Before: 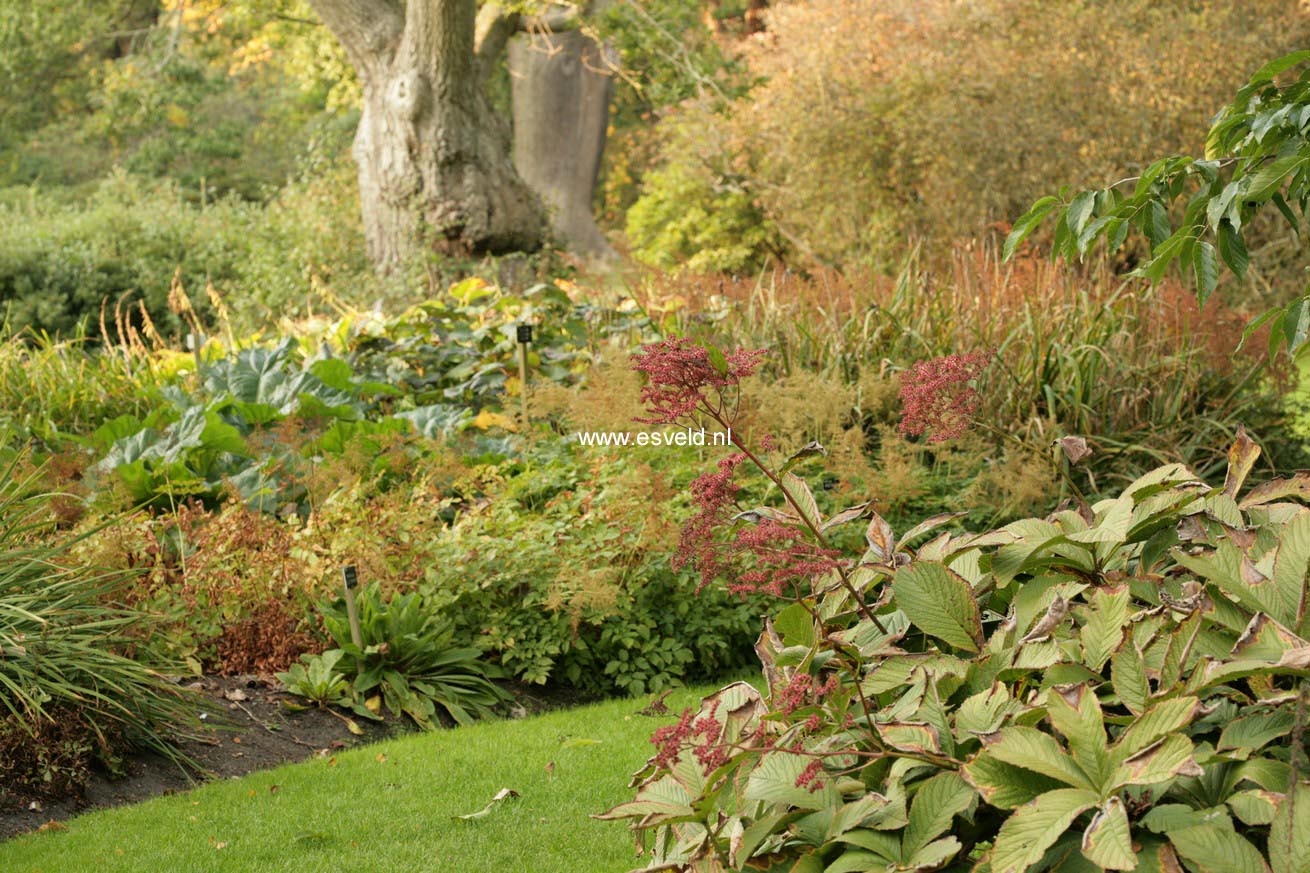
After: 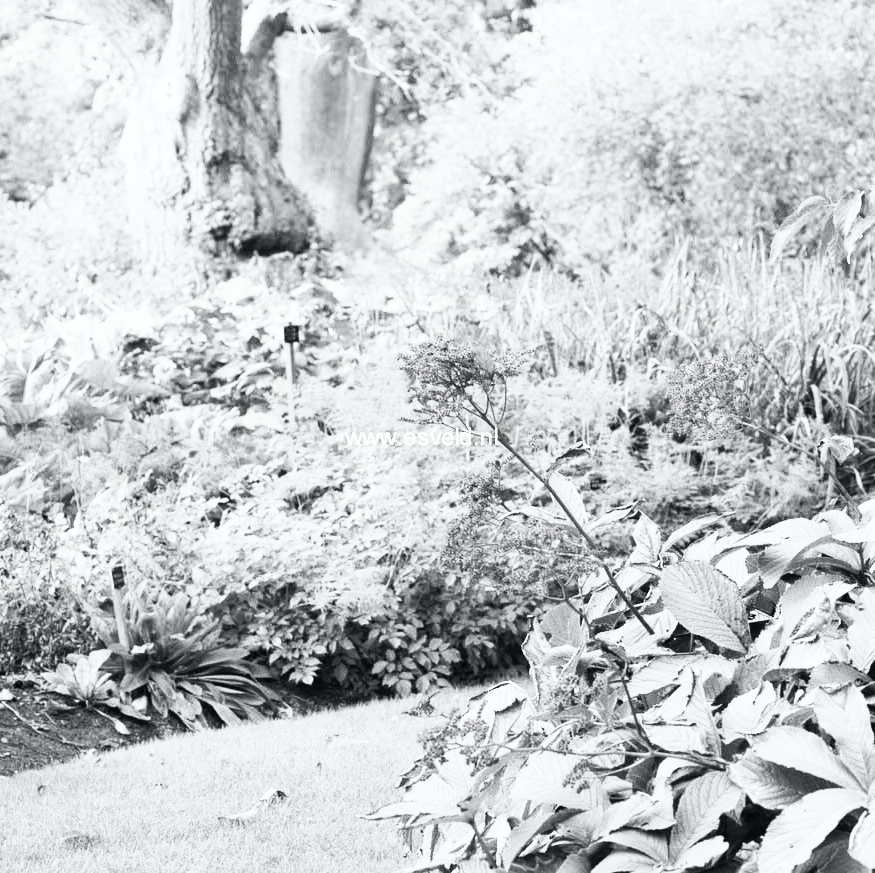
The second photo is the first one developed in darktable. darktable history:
tone curve: curves: ch0 [(0, 0) (0.051, 0.027) (0.096, 0.071) (0.219, 0.248) (0.428, 0.52) (0.596, 0.713) (0.727, 0.823) (0.859, 0.924) (1, 1)]; ch1 [(0, 0) (0.1, 0.038) (0.318, 0.221) (0.413, 0.325) (0.443, 0.412) (0.483, 0.474) (0.503, 0.501) (0.516, 0.515) (0.548, 0.575) (0.561, 0.596) (0.594, 0.647) (0.666, 0.701) (1, 1)]; ch2 [(0, 0) (0.453, 0.435) (0.479, 0.476) (0.504, 0.5) (0.52, 0.526) (0.557, 0.585) (0.583, 0.608) (0.824, 0.815) (1, 1)], color space Lab, independent channels, preserve colors none
contrast brightness saturation: contrast 0.527, brightness 0.455, saturation -0.989
velvia: on, module defaults
crop and rotate: left 17.804%, right 15.389%
